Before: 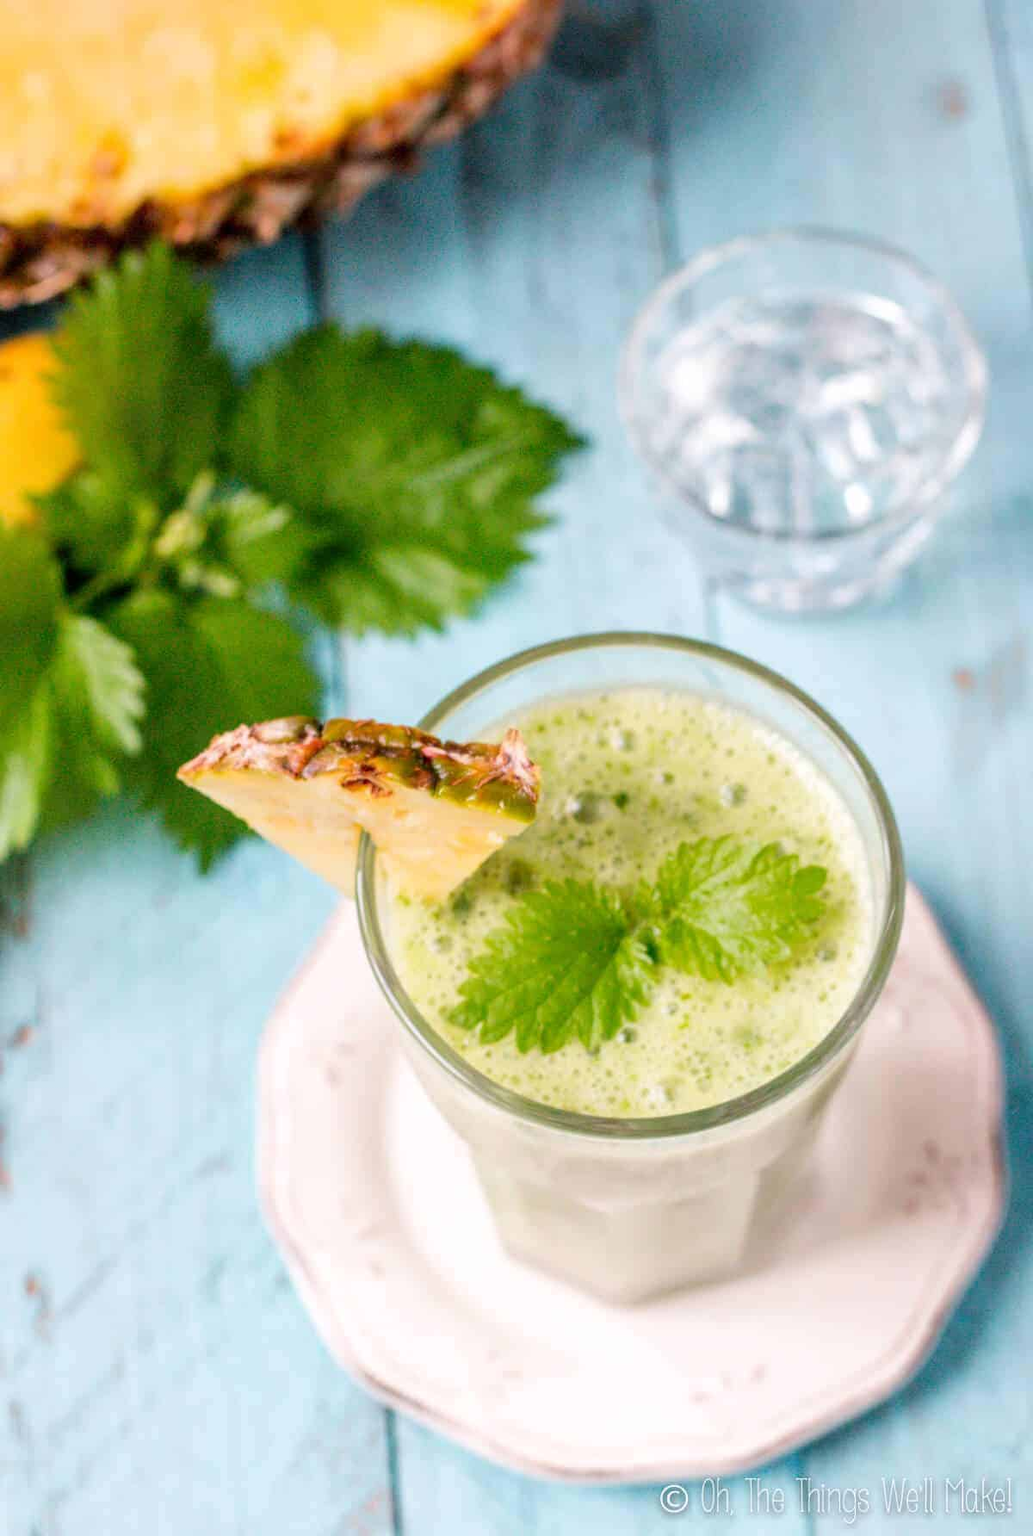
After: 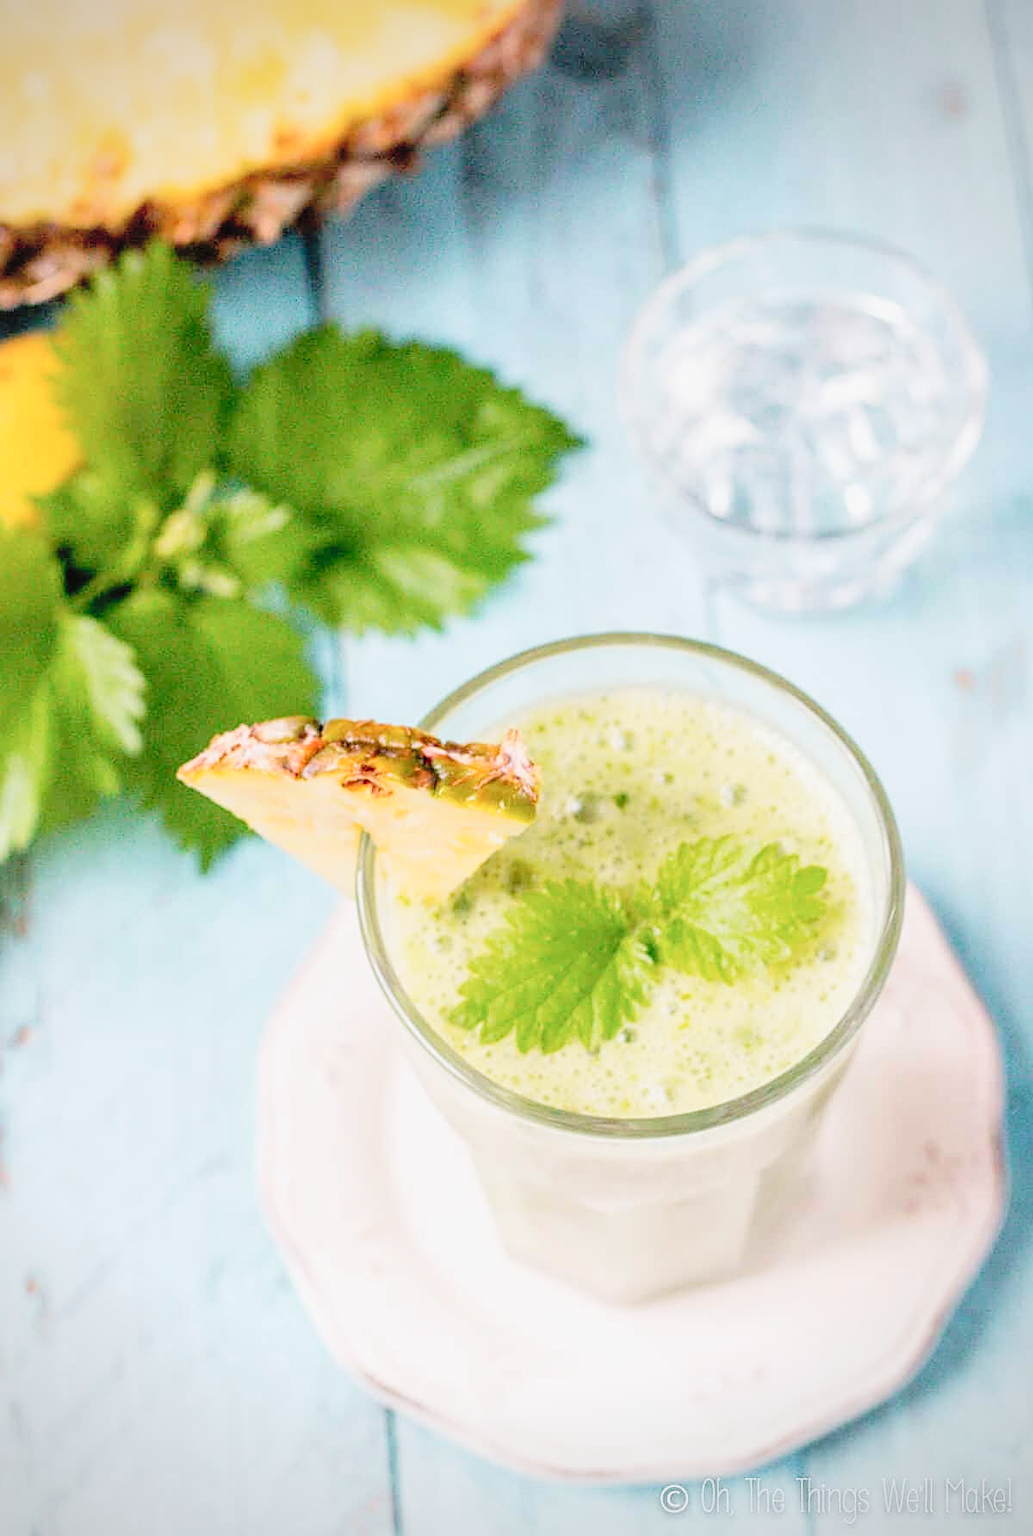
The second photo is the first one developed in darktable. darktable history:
sharpen: on, module defaults
tone curve: curves: ch0 [(0, 0.013) (0.137, 0.121) (0.326, 0.386) (0.489, 0.573) (0.663, 0.749) (0.854, 0.897) (1, 0.974)]; ch1 [(0, 0) (0.366, 0.367) (0.475, 0.453) (0.494, 0.493) (0.504, 0.497) (0.544, 0.579) (0.562, 0.619) (0.622, 0.694) (1, 1)]; ch2 [(0, 0) (0.333, 0.346) (0.375, 0.375) (0.424, 0.43) (0.476, 0.492) (0.502, 0.503) (0.533, 0.541) (0.572, 0.615) (0.605, 0.656) (0.641, 0.709) (1, 1)], preserve colors none
contrast brightness saturation: brightness 0.148
vignetting: fall-off radius 61.08%
